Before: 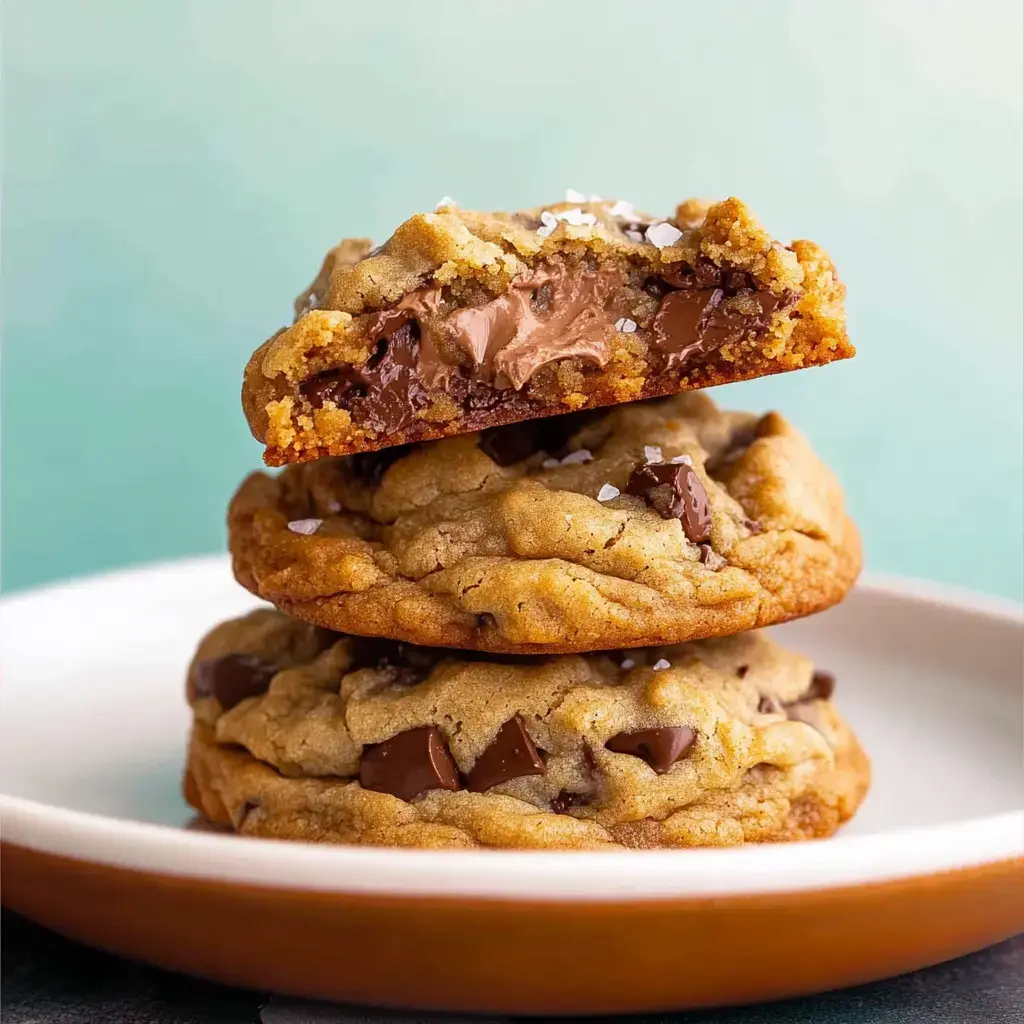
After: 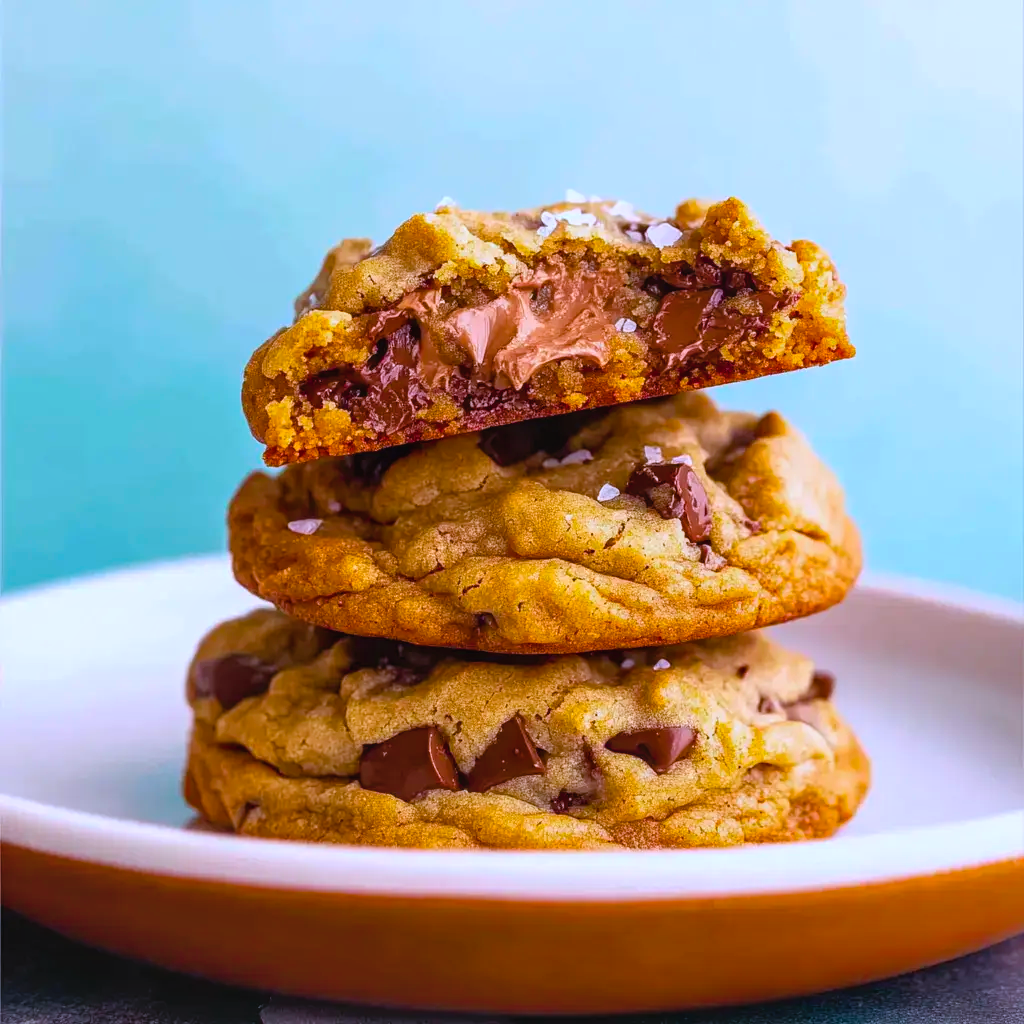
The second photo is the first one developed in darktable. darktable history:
color calibration: illuminant custom, x 0.373, y 0.388, temperature 4230.88 K
local contrast: detail 110%
color balance rgb: power › chroma 0.304%, power › hue 22.45°, perceptual saturation grading › global saturation 40.257%, global vibrance 20%
